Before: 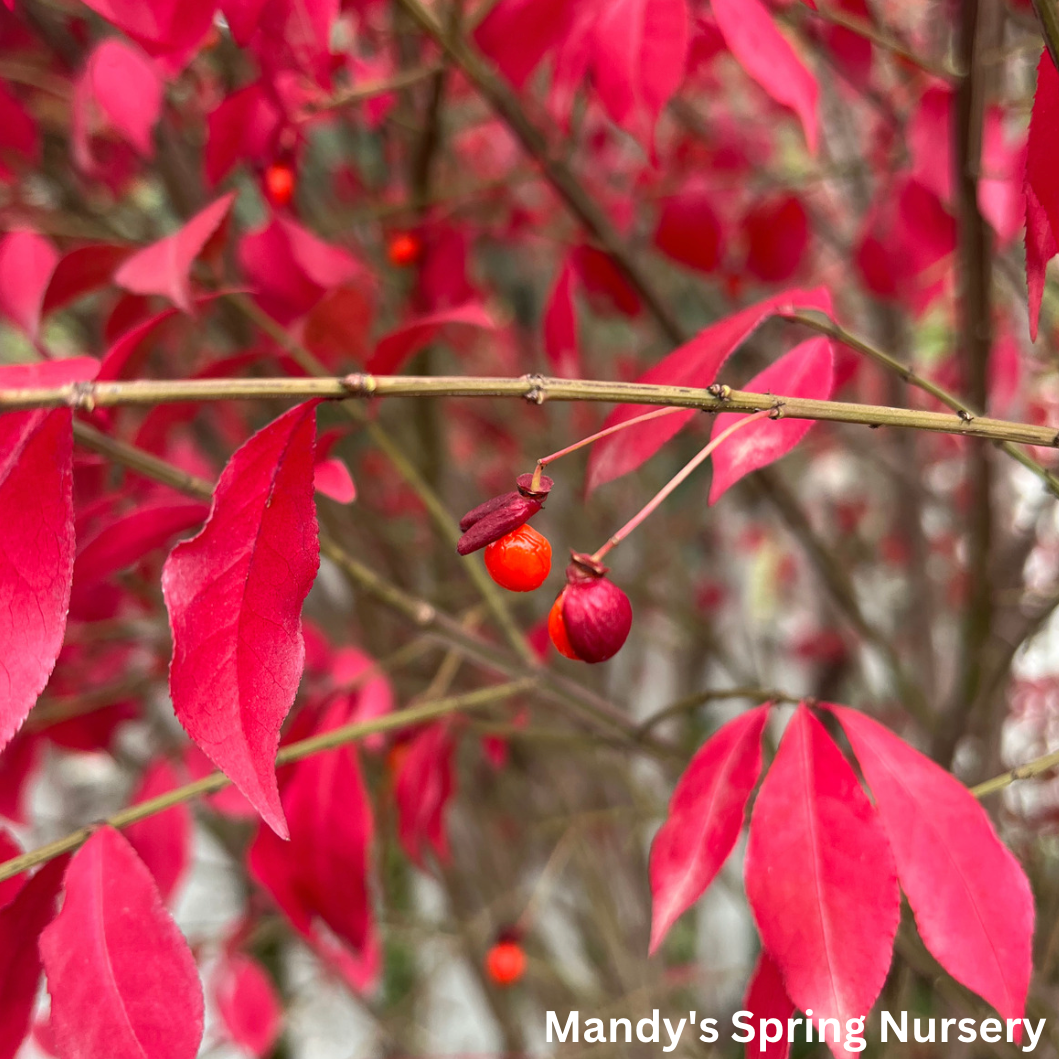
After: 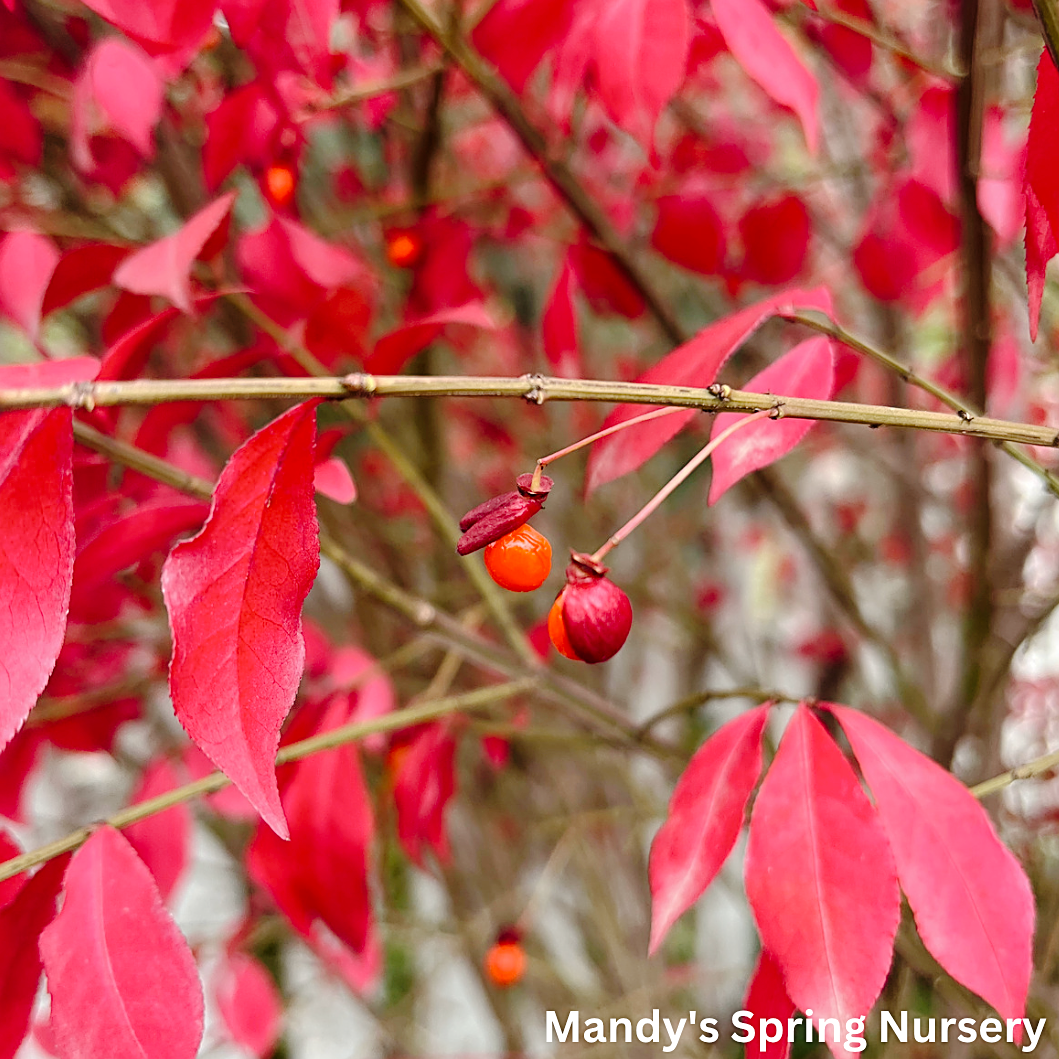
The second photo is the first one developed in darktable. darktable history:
color correction: highlights b* -0.008
tone curve: curves: ch0 [(0, 0) (0.003, 0.011) (0.011, 0.012) (0.025, 0.013) (0.044, 0.023) (0.069, 0.04) (0.1, 0.06) (0.136, 0.094) (0.177, 0.145) (0.224, 0.213) (0.277, 0.301) (0.335, 0.389) (0.399, 0.473) (0.468, 0.554) (0.543, 0.627) (0.623, 0.694) (0.709, 0.763) (0.801, 0.83) (0.898, 0.906) (1, 1)], preserve colors none
sharpen: on, module defaults
